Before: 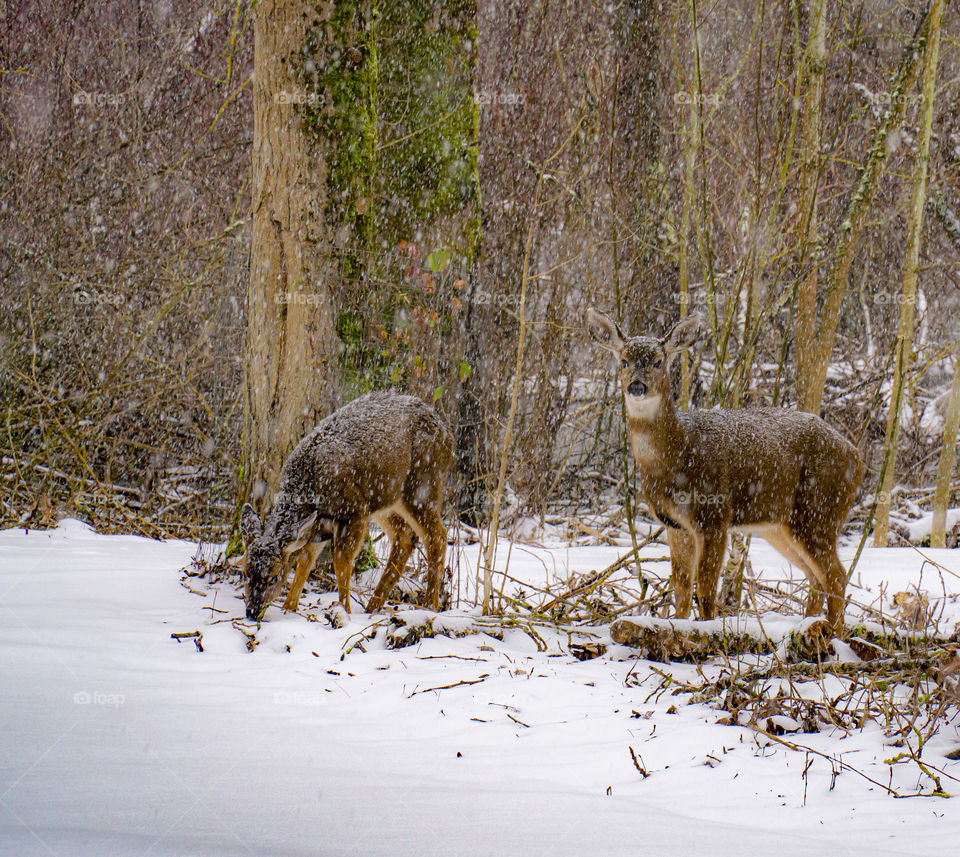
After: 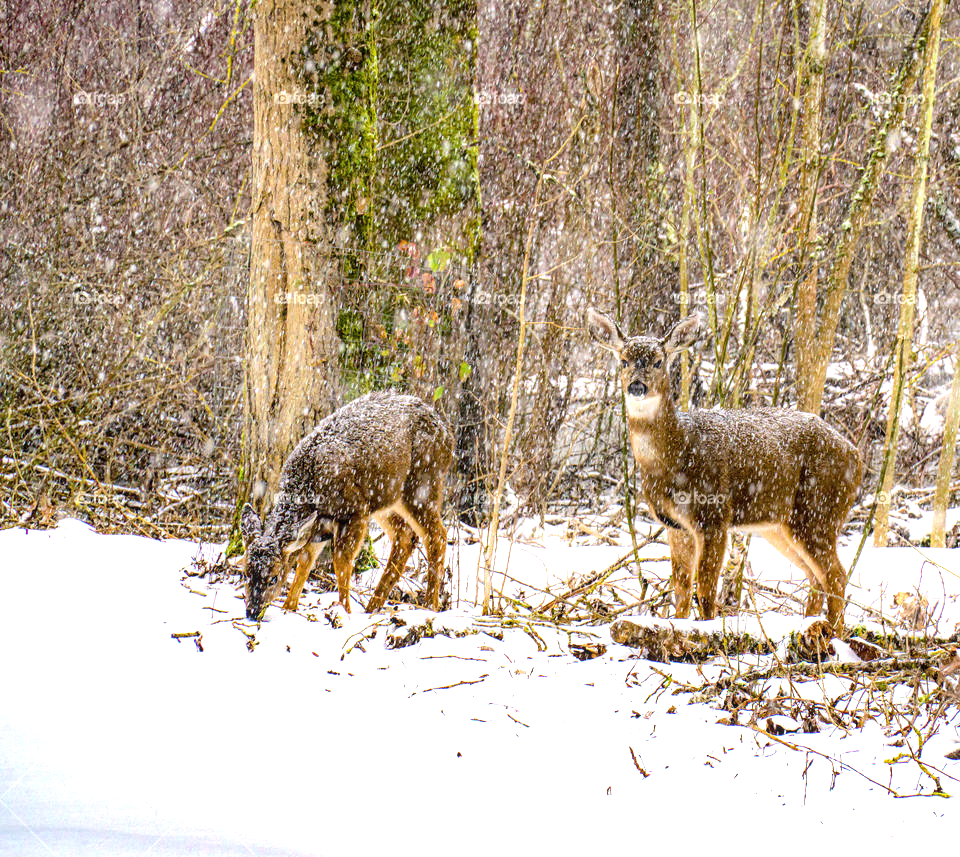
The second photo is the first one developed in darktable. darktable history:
exposure: black level correction 0, exposure 1.102 EV, compensate highlight preservation false
contrast brightness saturation: contrast 0.079, saturation 0.02
local contrast: on, module defaults
